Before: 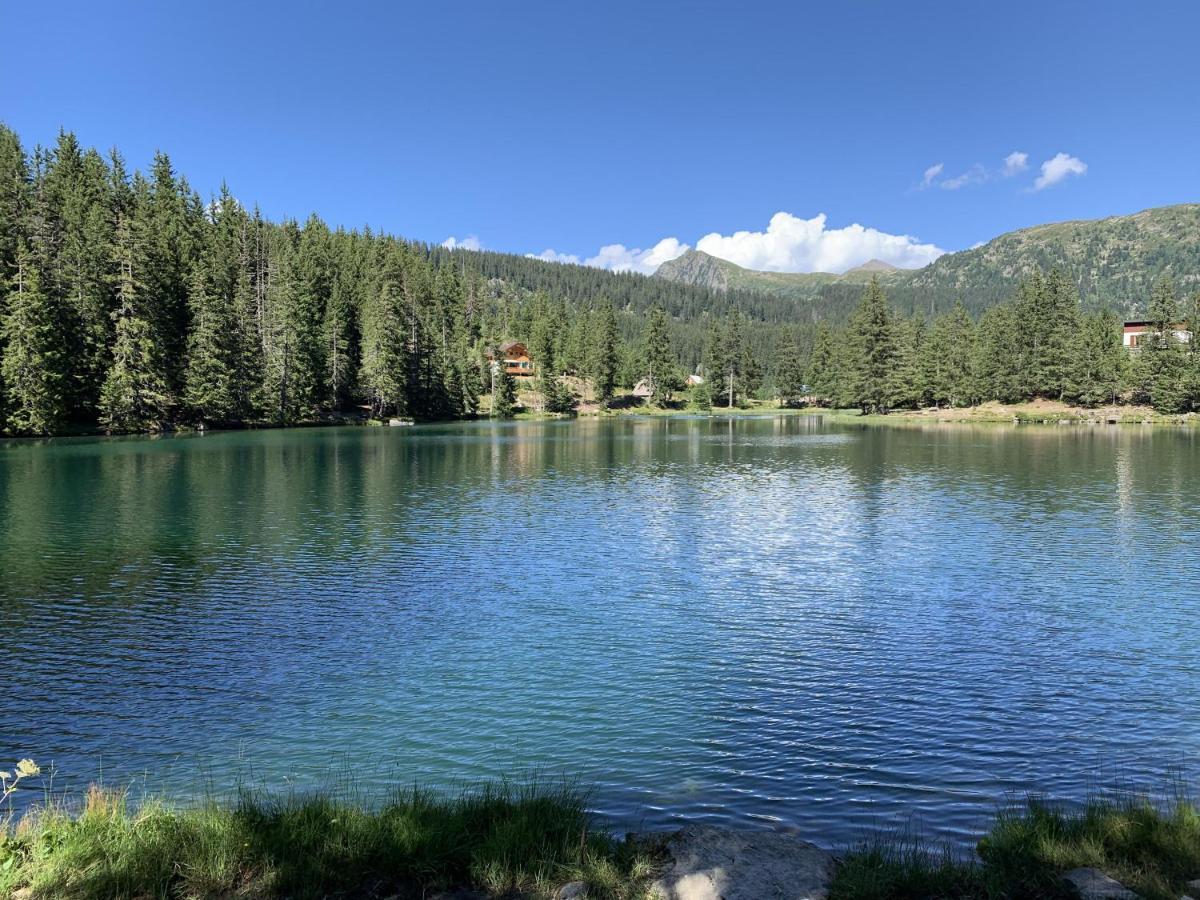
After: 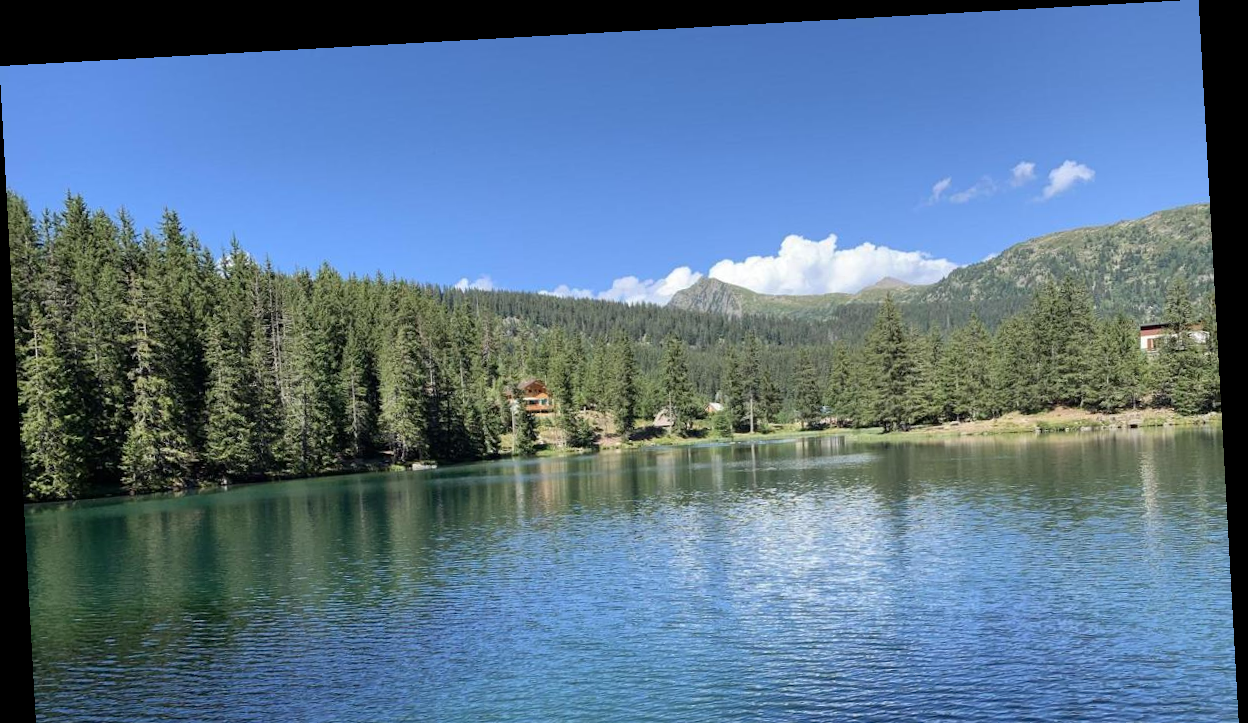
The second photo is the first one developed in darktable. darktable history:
rotate and perspective: rotation -3.18°, automatic cropping off
crop: bottom 24.988%
